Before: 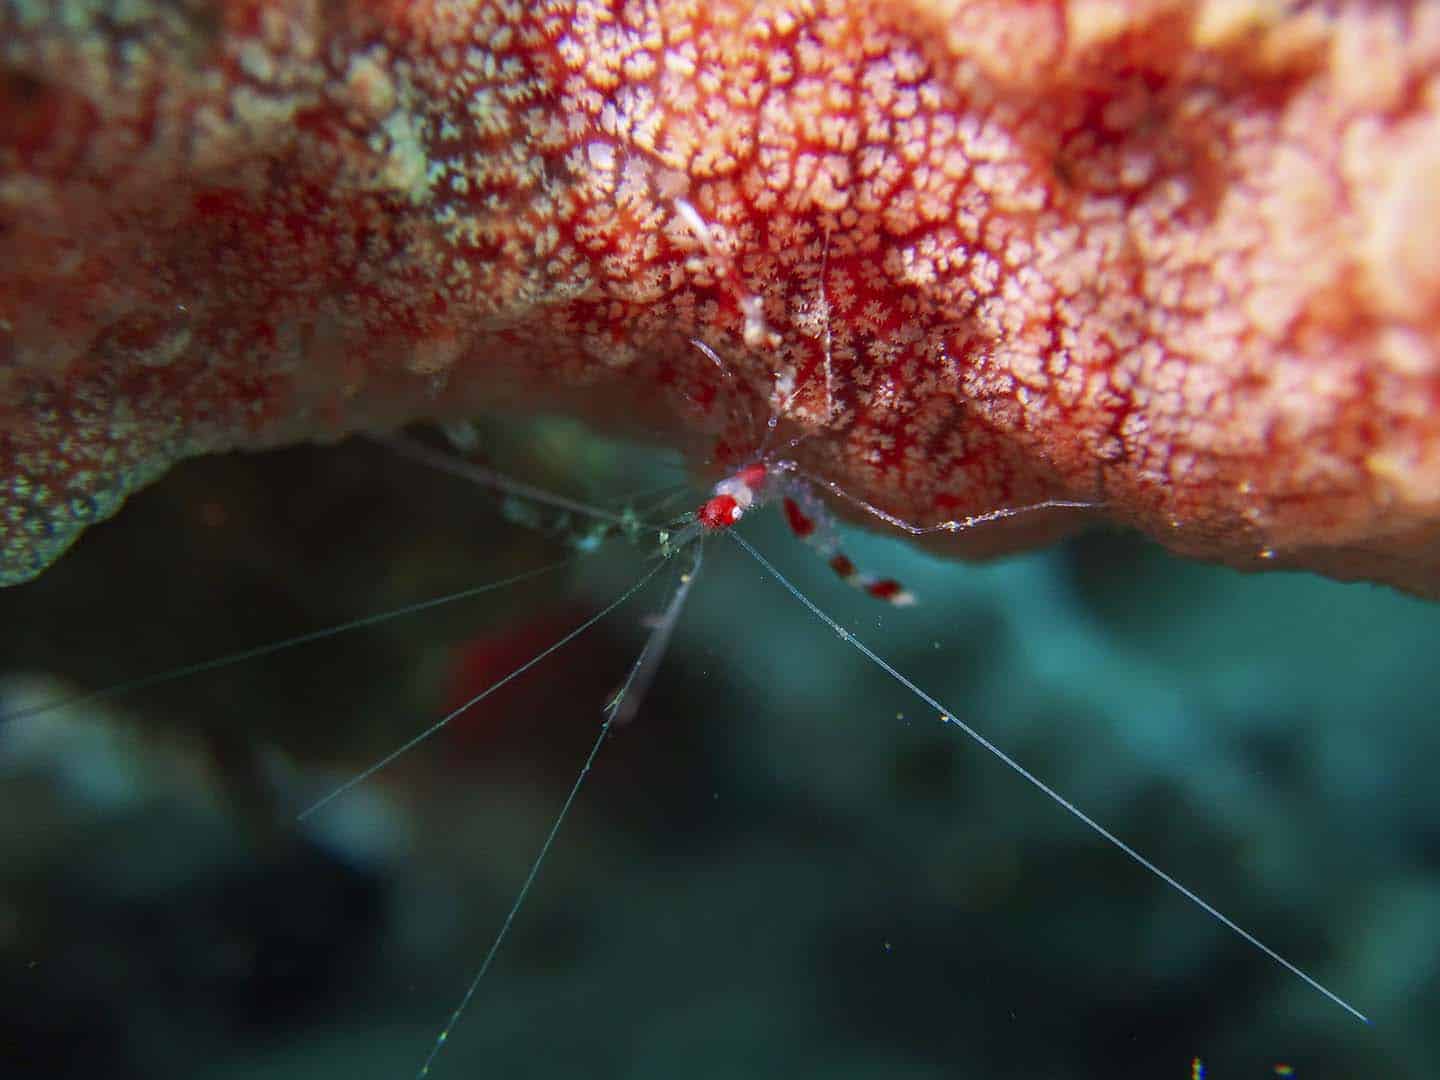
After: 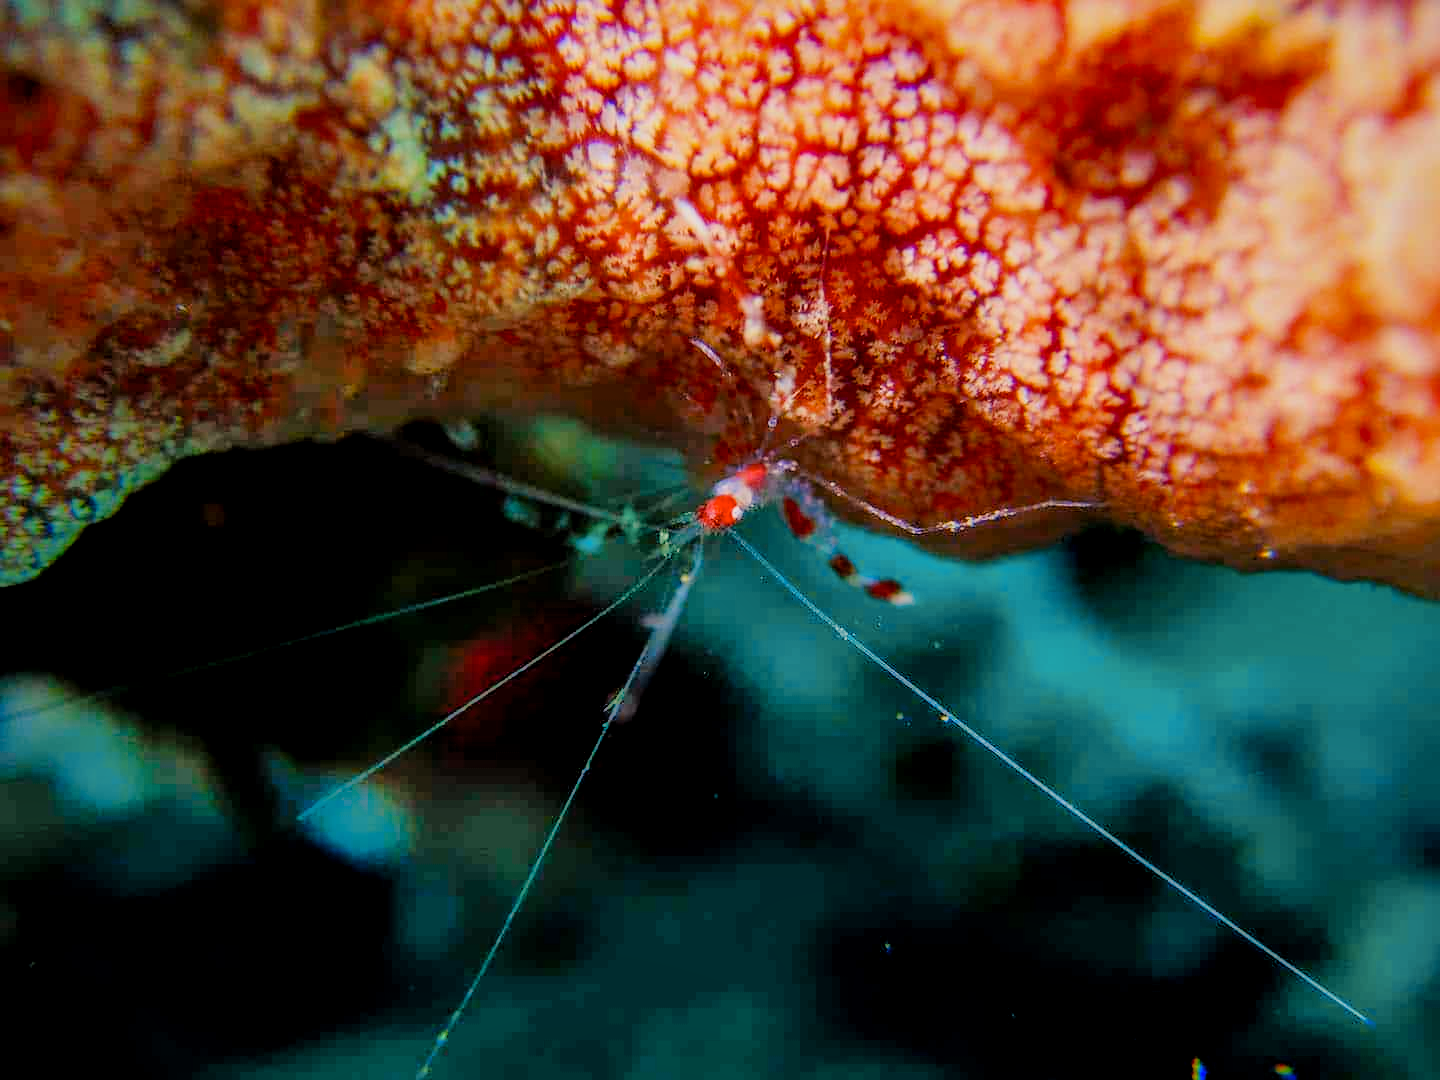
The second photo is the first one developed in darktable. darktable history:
color balance rgb: shadows lift › chroma 2%, shadows lift › hue 219.6°, power › hue 313.2°, highlights gain › chroma 3%, highlights gain › hue 75.6°, global offset › luminance 0.5%, perceptual saturation grading › global saturation 15.33%, perceptual saturation grading › highlights -19.33%, perceptual saturation grading › shadows 20%, global vibrance 20%
filmic rgb: black relative exposure -5 EV, hardness 2.88, contrast 1.1, highlights saturation mix -20%
contrast brightness saturation: saturation 0.13
color contrast: green-magenta contrast 0.85, blue-yellow contrast 1.25, unbound 0
local contrast: detail 130%
shadows and highlights: on, module defaults
